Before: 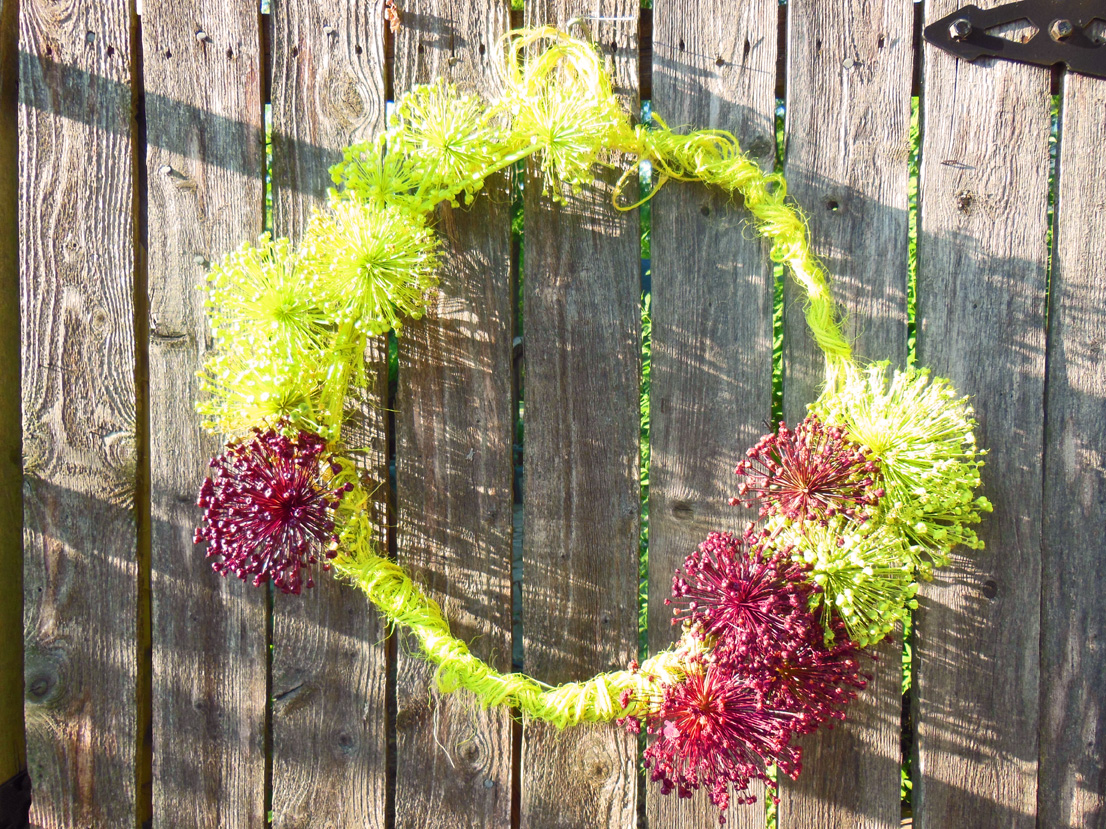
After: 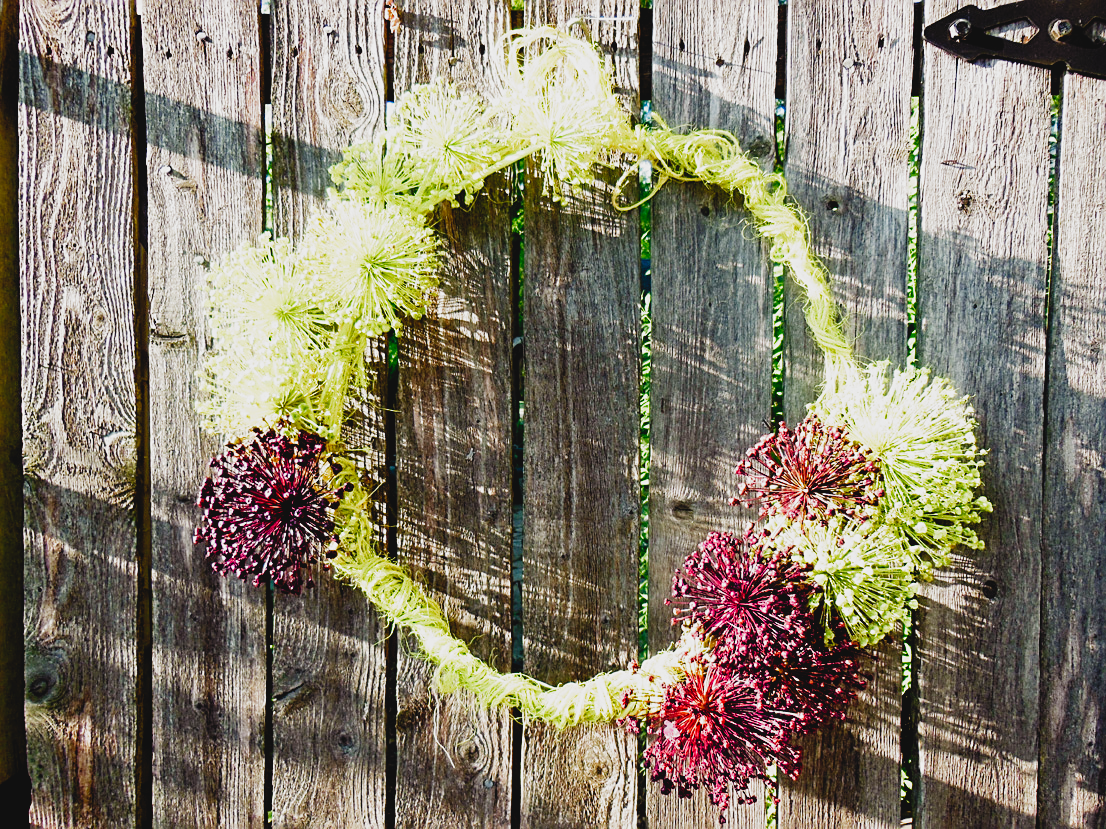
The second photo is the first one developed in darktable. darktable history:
sharpen: on, module defaults
contrast brightness saturation: contrast -0.09, saturation -0.098
filmic rgb: black relative exposure -4.04 EV, white relative exposure 3 EV, hardness 2.99, contrast 1.489, preserve chrominance no, color science v5 (2021)
